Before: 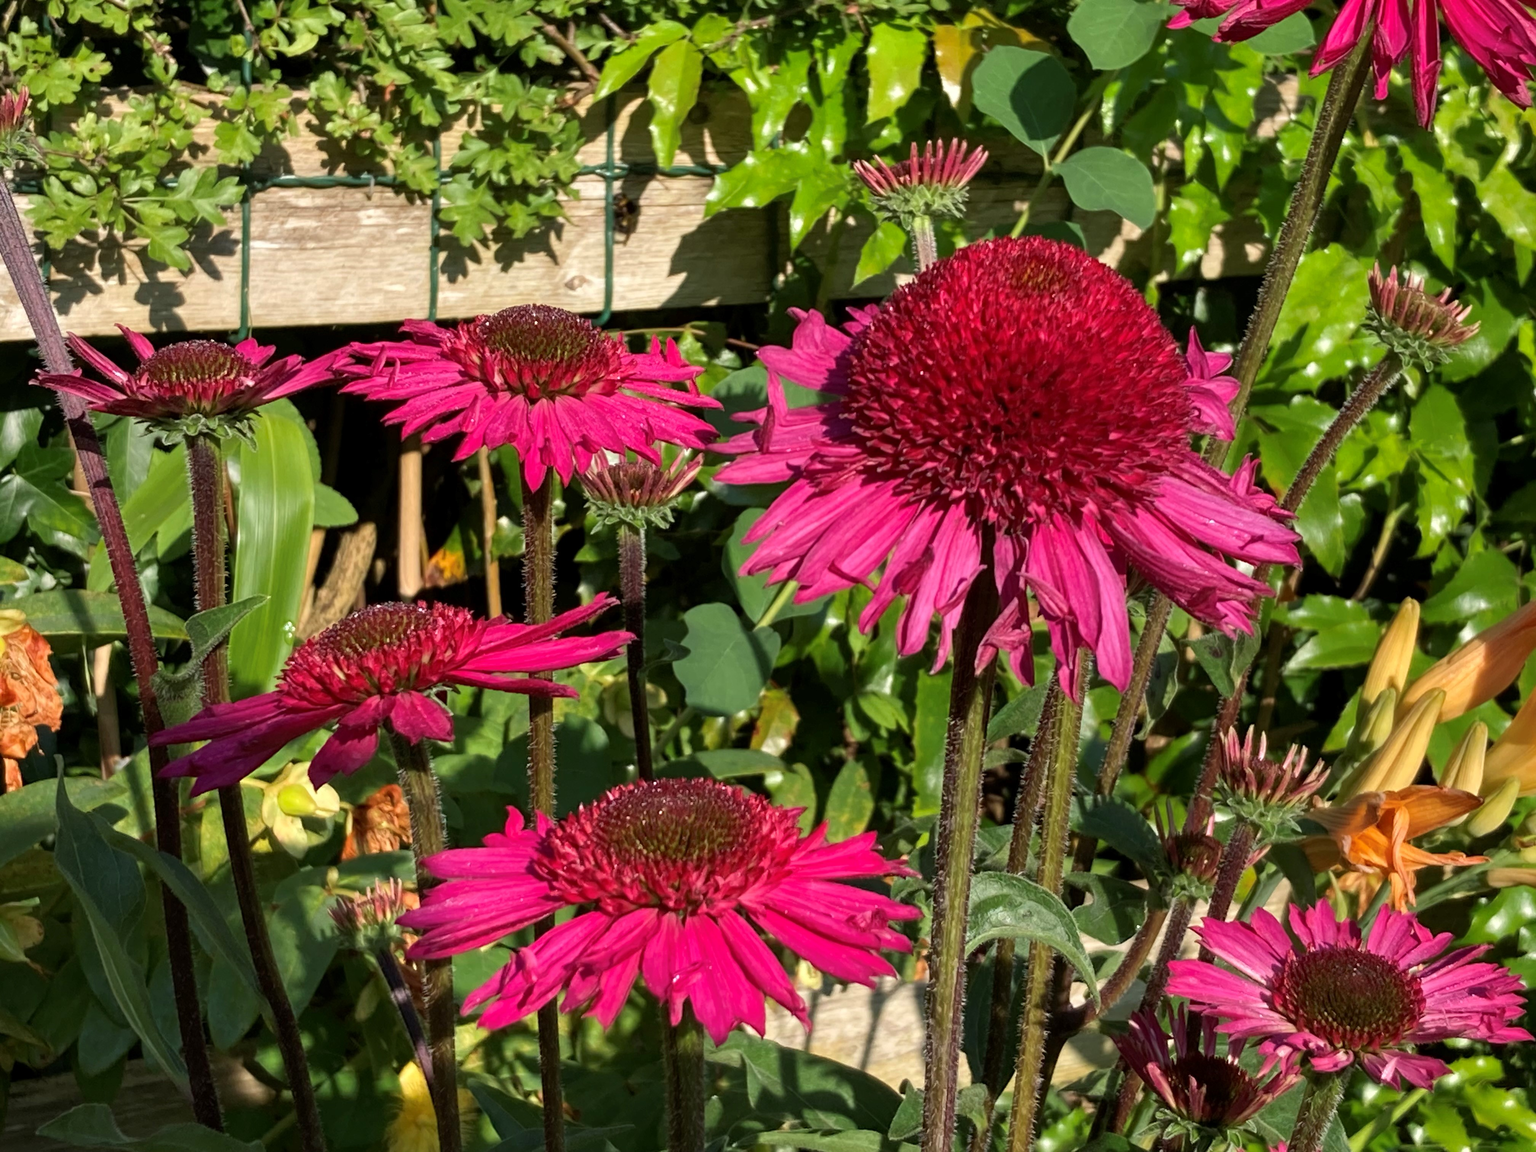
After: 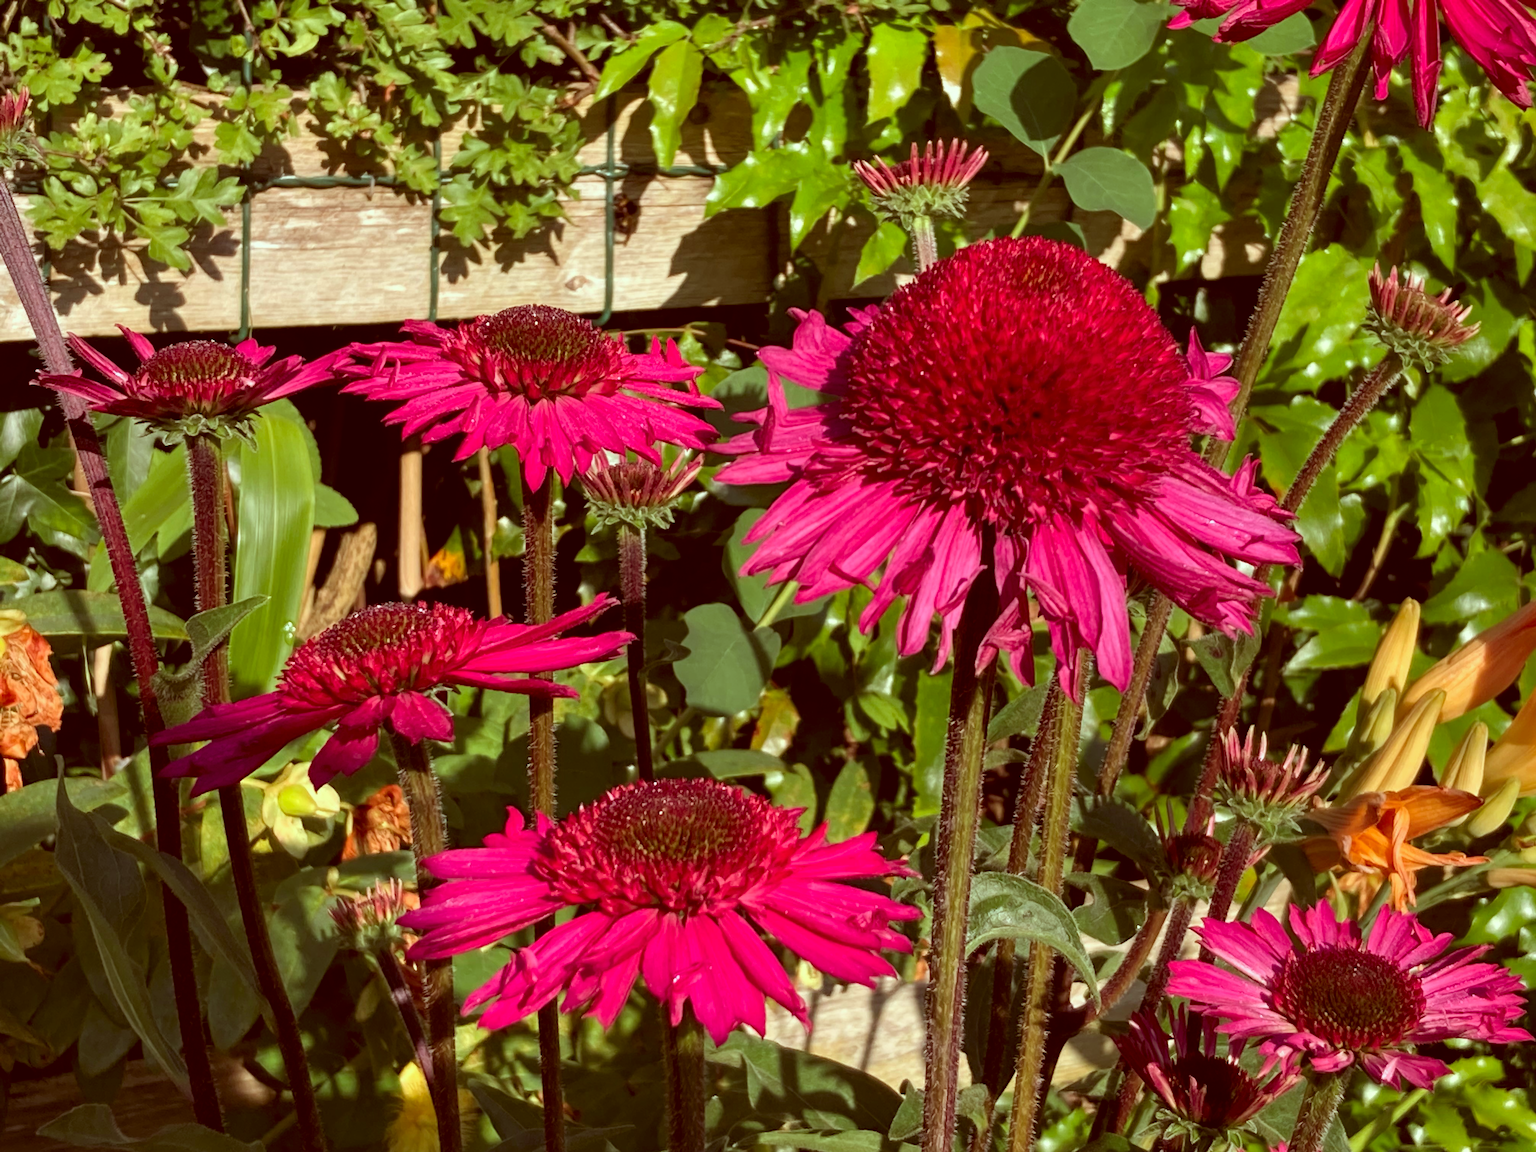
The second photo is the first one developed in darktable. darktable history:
color correction: highlights a* -7.13, highlights b* -0.184, shadows a* 20.84, shadows b* 12.43
